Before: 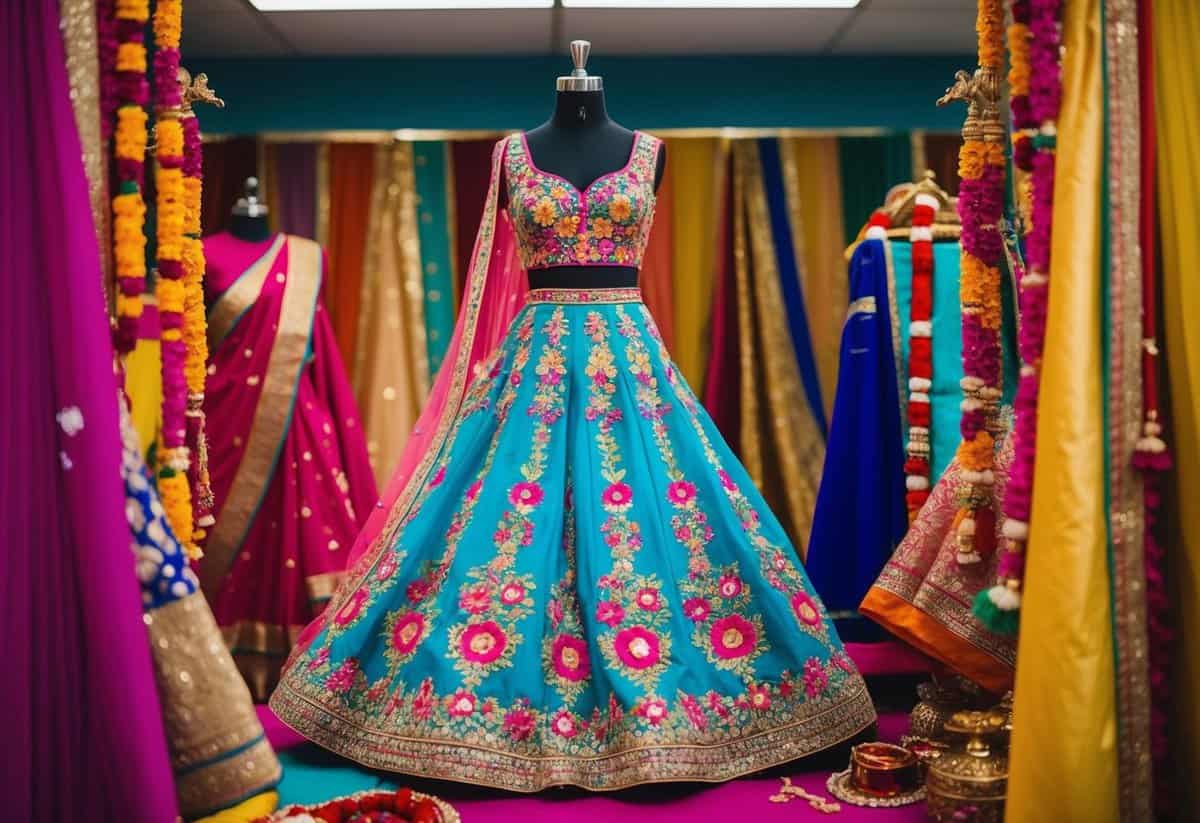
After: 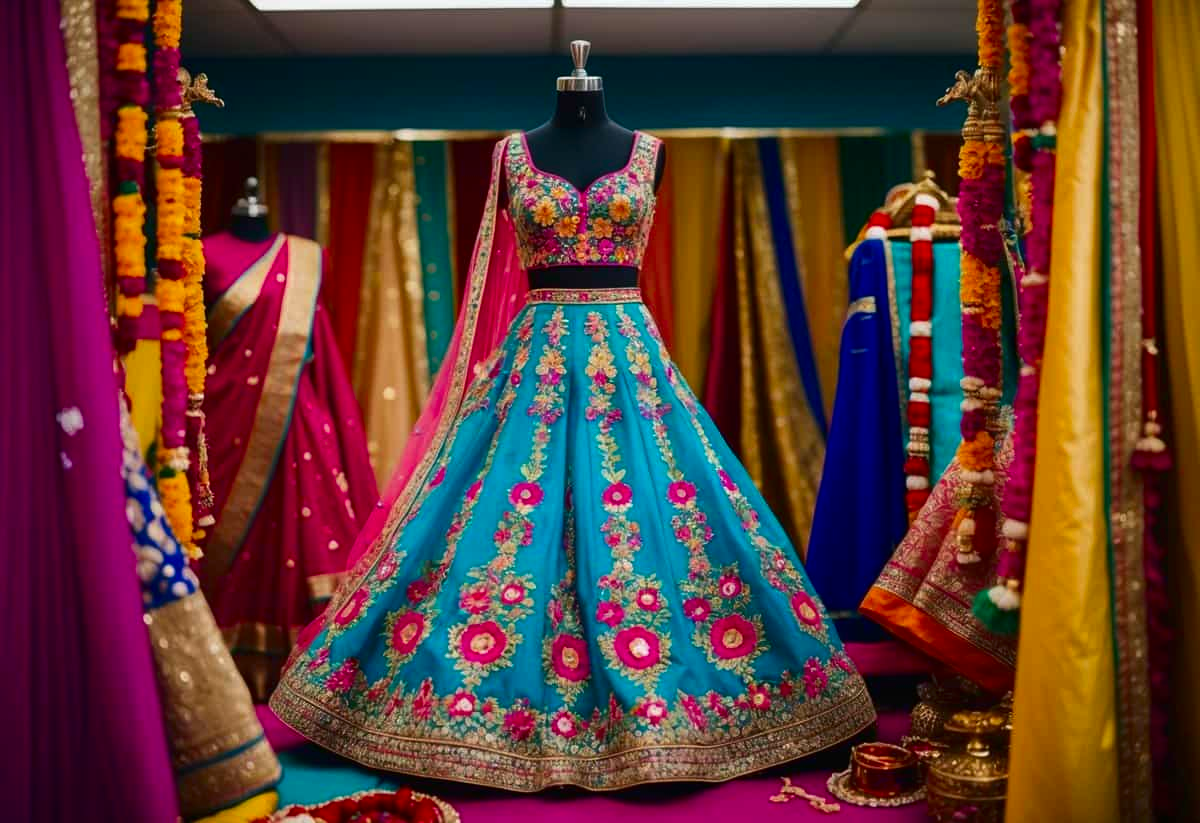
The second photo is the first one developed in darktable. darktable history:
contrast brightness saturation: contrast 0.067, brightness -0.147, saturation 0.118
